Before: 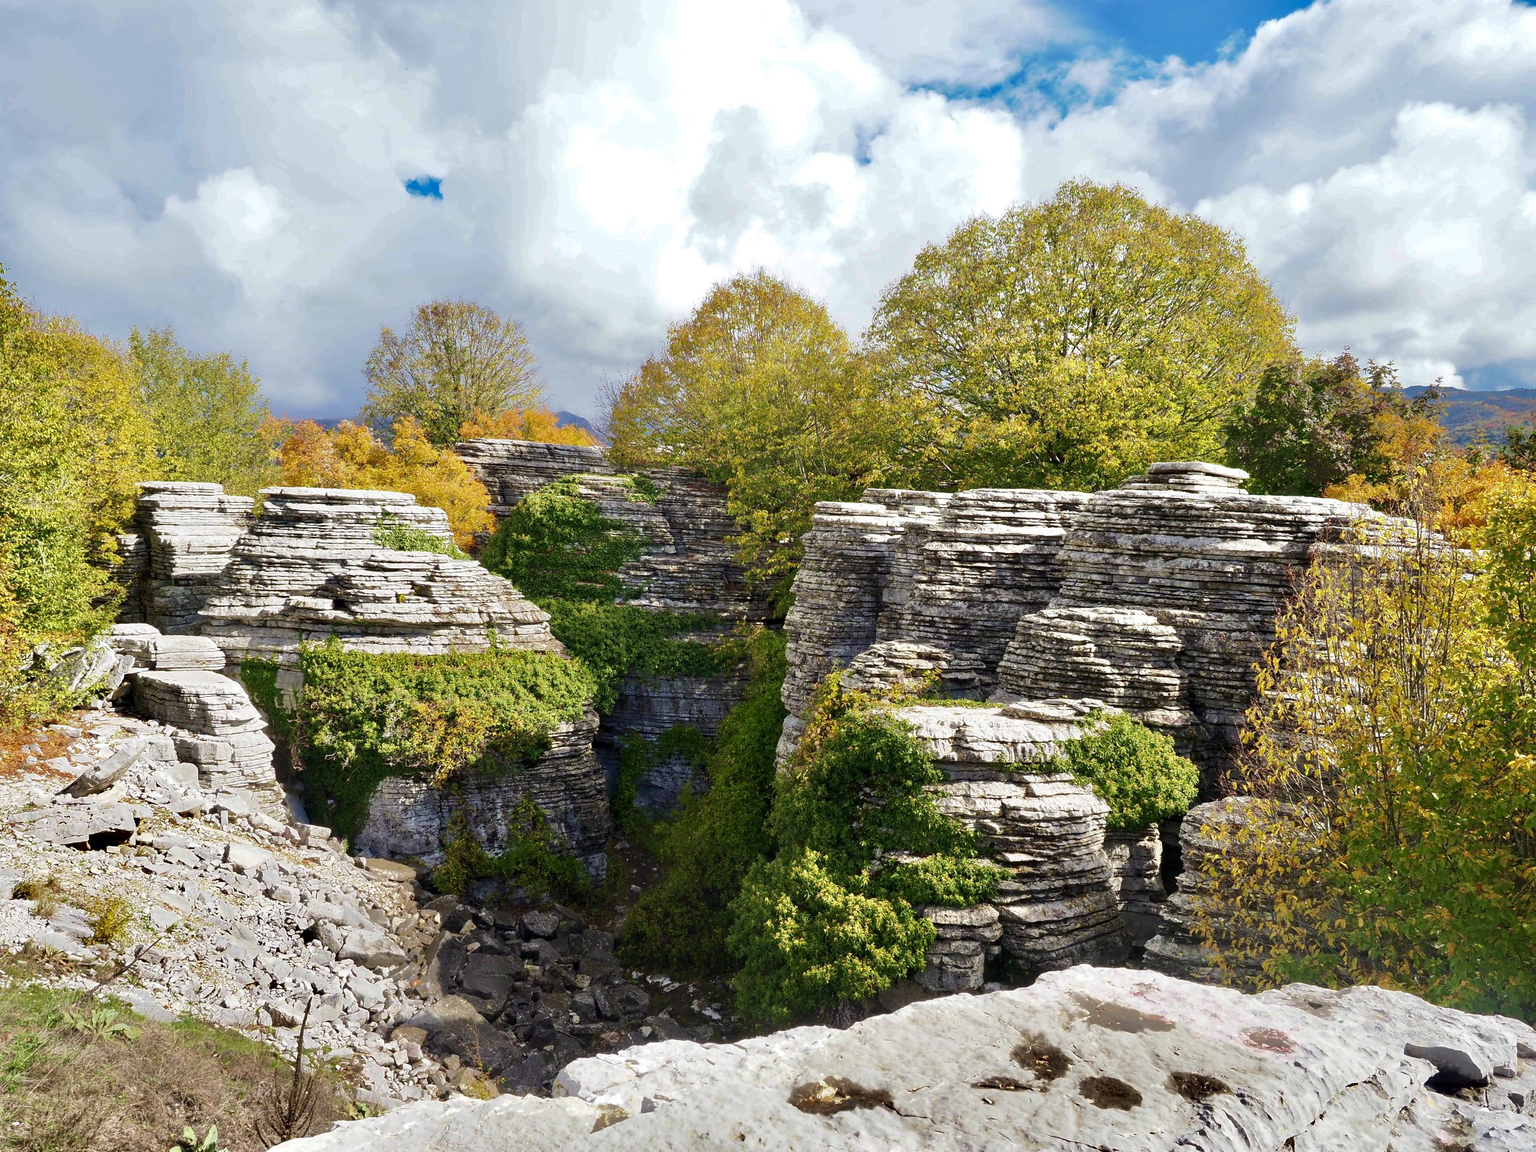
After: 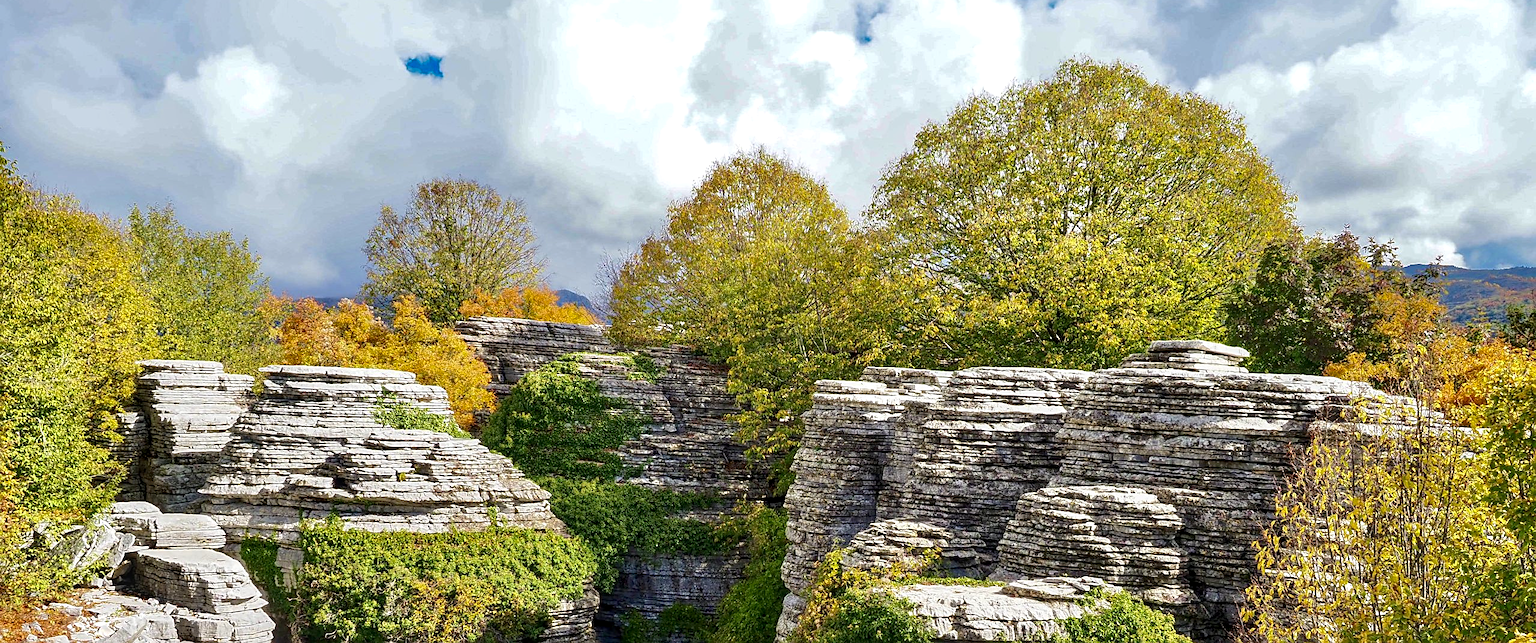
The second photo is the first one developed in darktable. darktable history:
crop and rotate: top 10.624%, bottom 33.49%
local contrast: detail 130%
sharpen: on, module defaults
contrast brightness saturation: contrast 0.044, saturation 0.154
